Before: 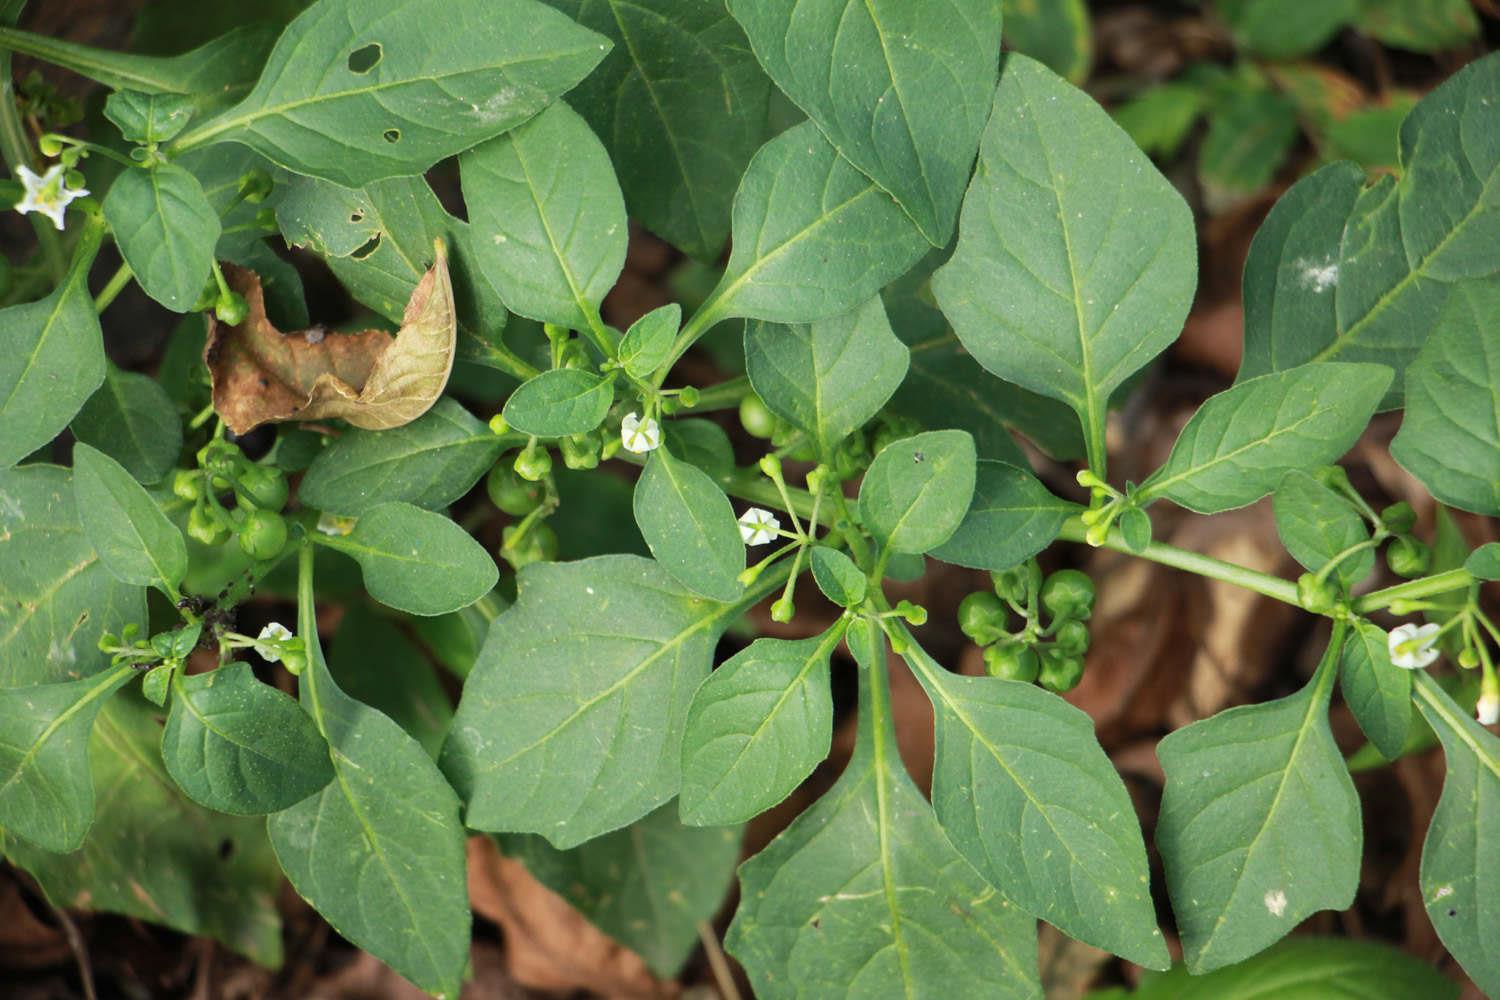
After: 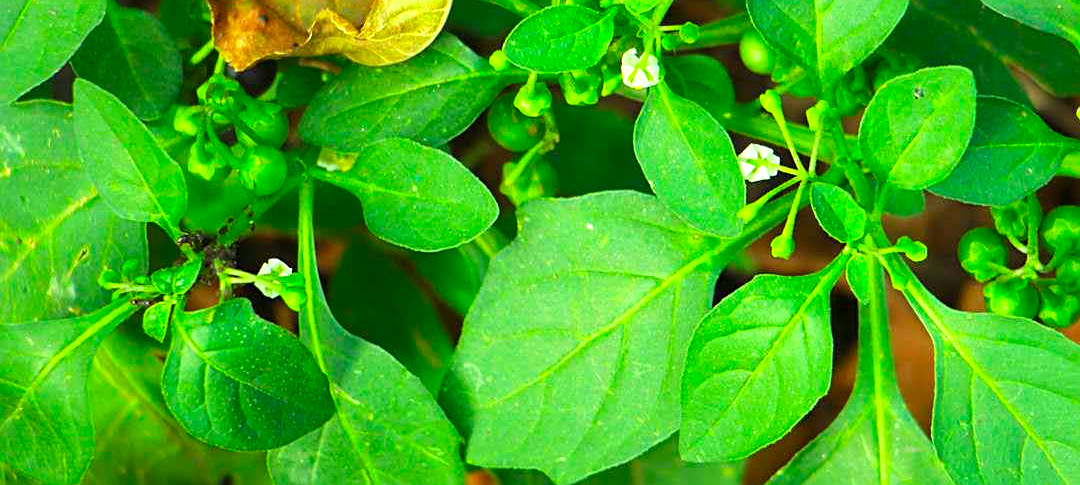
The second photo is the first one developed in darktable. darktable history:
sharpen: on, module defaults
exposure: exposure 0.669 EV, compensate highlight preservation false
color correction: highlights a* -10.77, highlights b* 9.8, saturation 1.72
crop: top 36.498%, right 27.964%, bottom 14.995%
